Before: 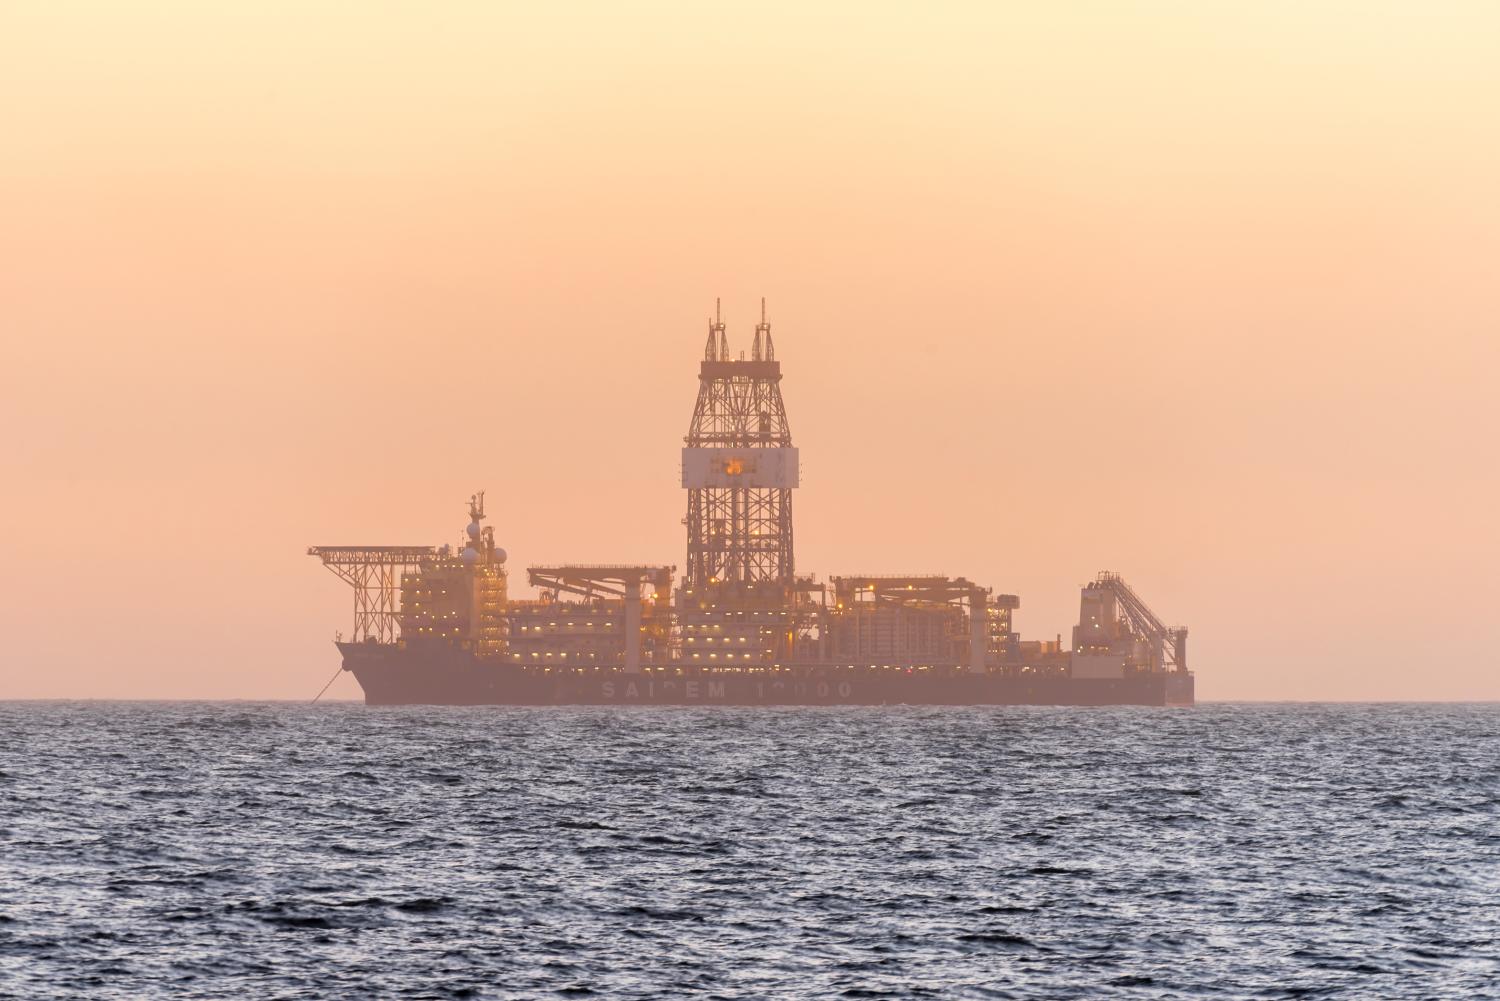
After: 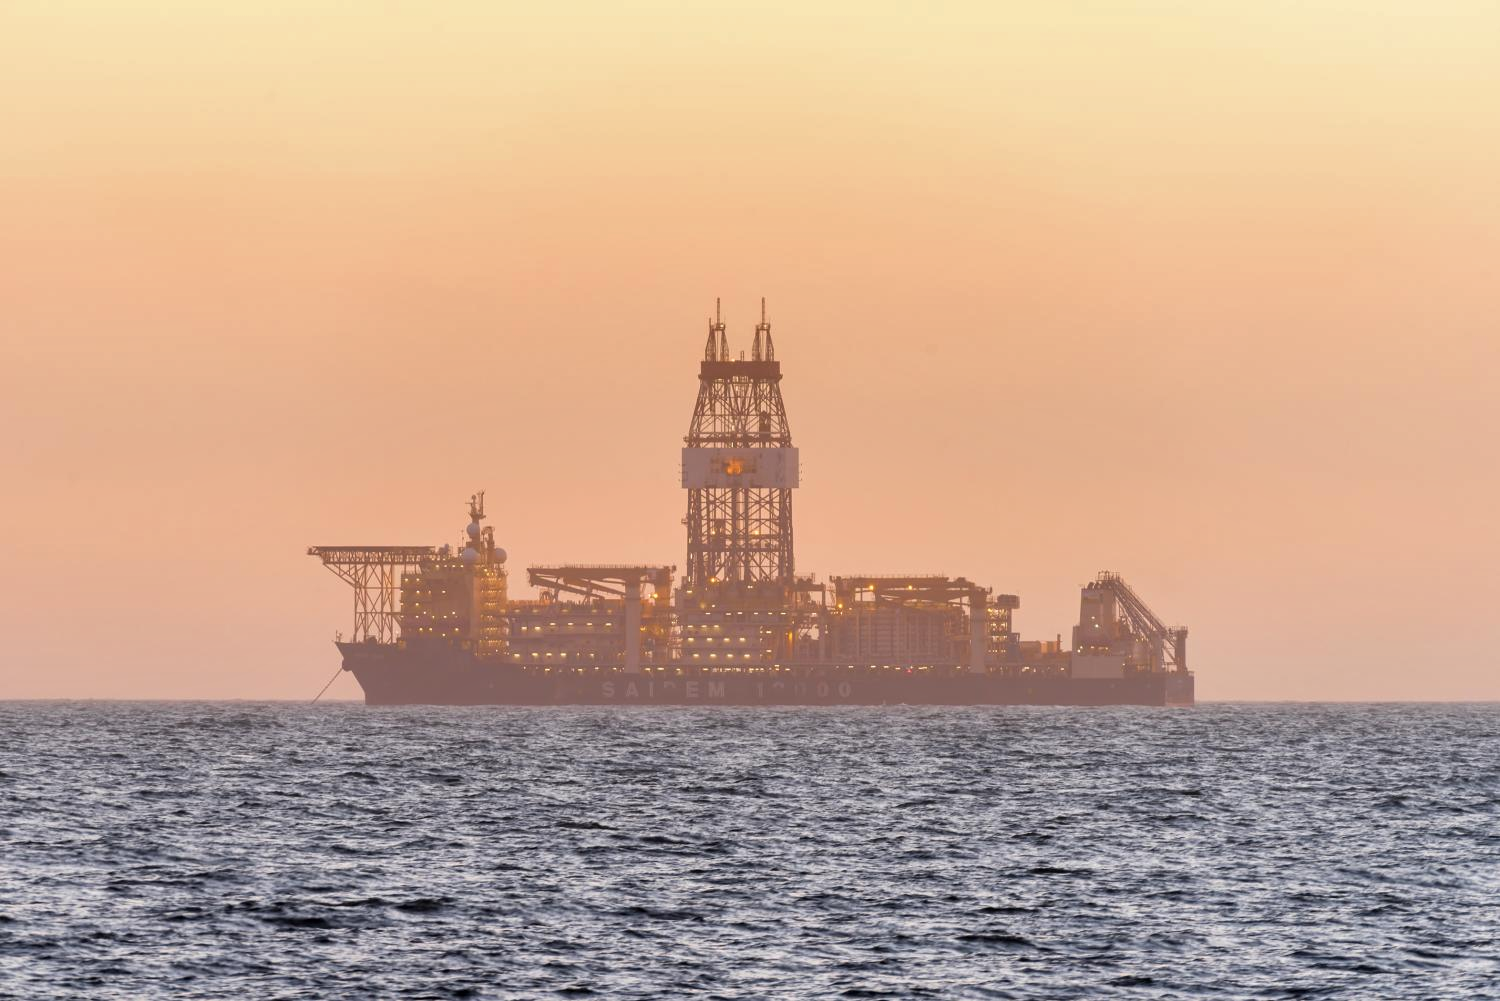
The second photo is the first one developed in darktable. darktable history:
shadows and highlights: shadows 48.21, highlights -42.34, soften with gaussian
